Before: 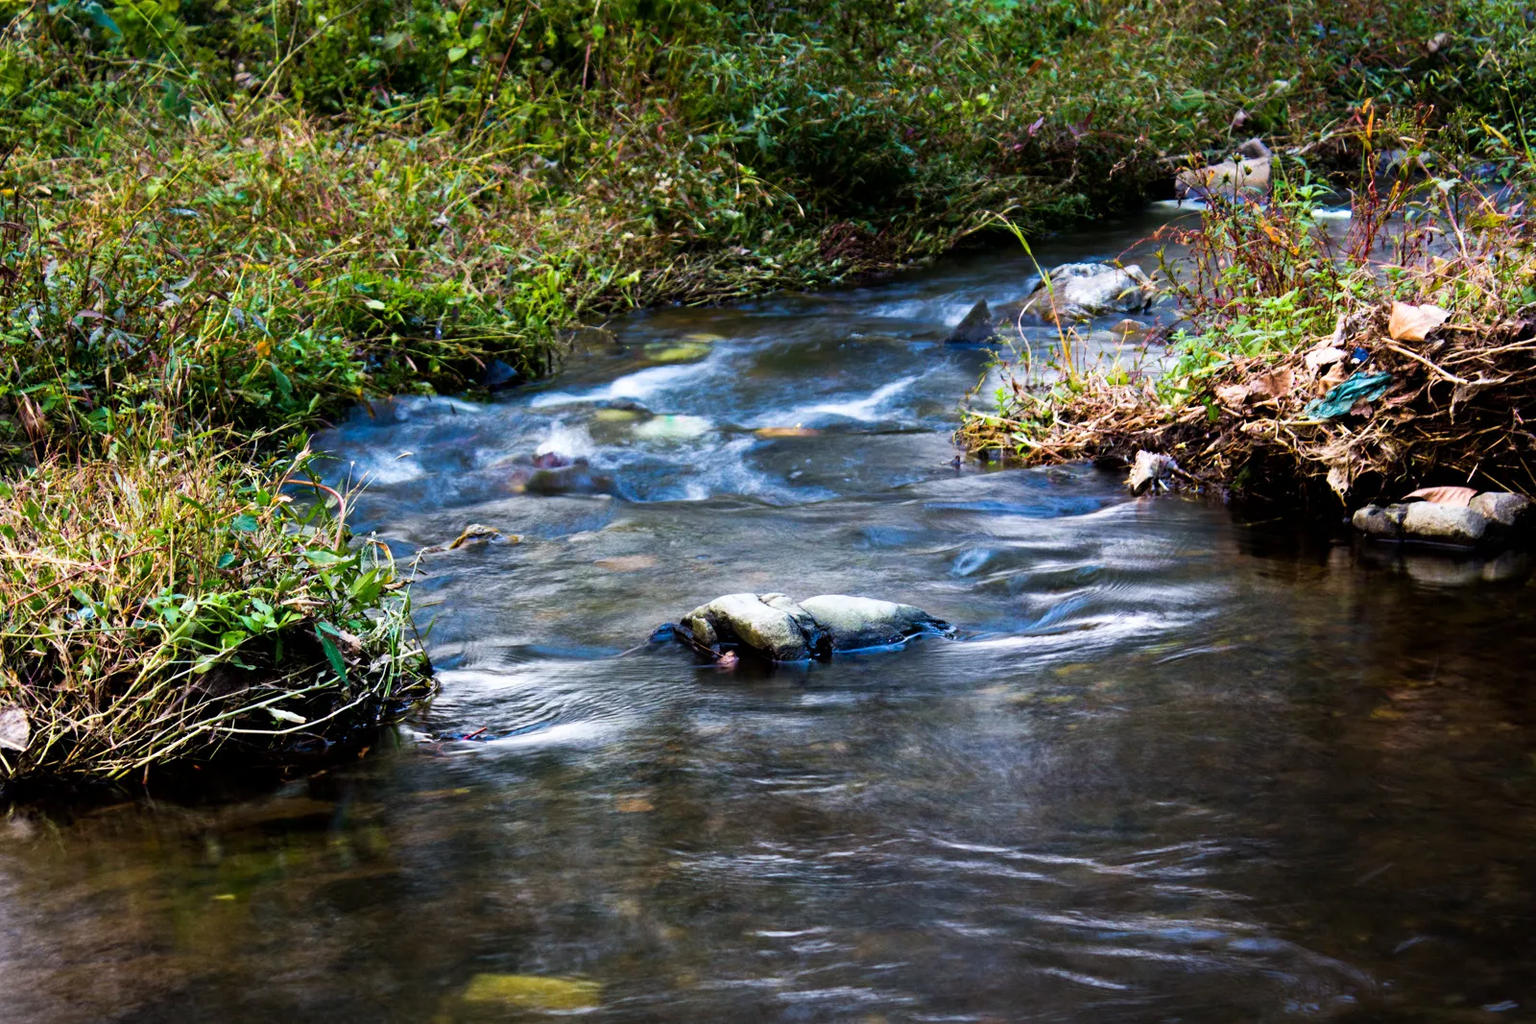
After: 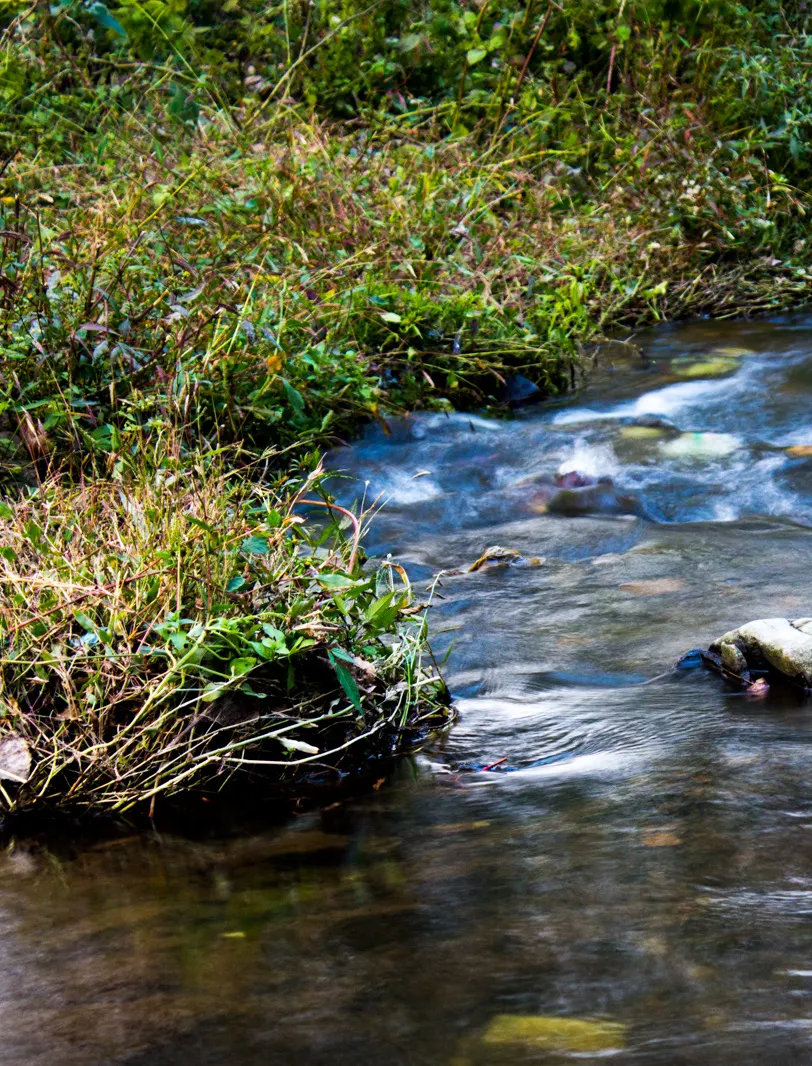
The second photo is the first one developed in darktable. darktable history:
crop and rotate: left 0.009%, top 0%, right 49.187%
